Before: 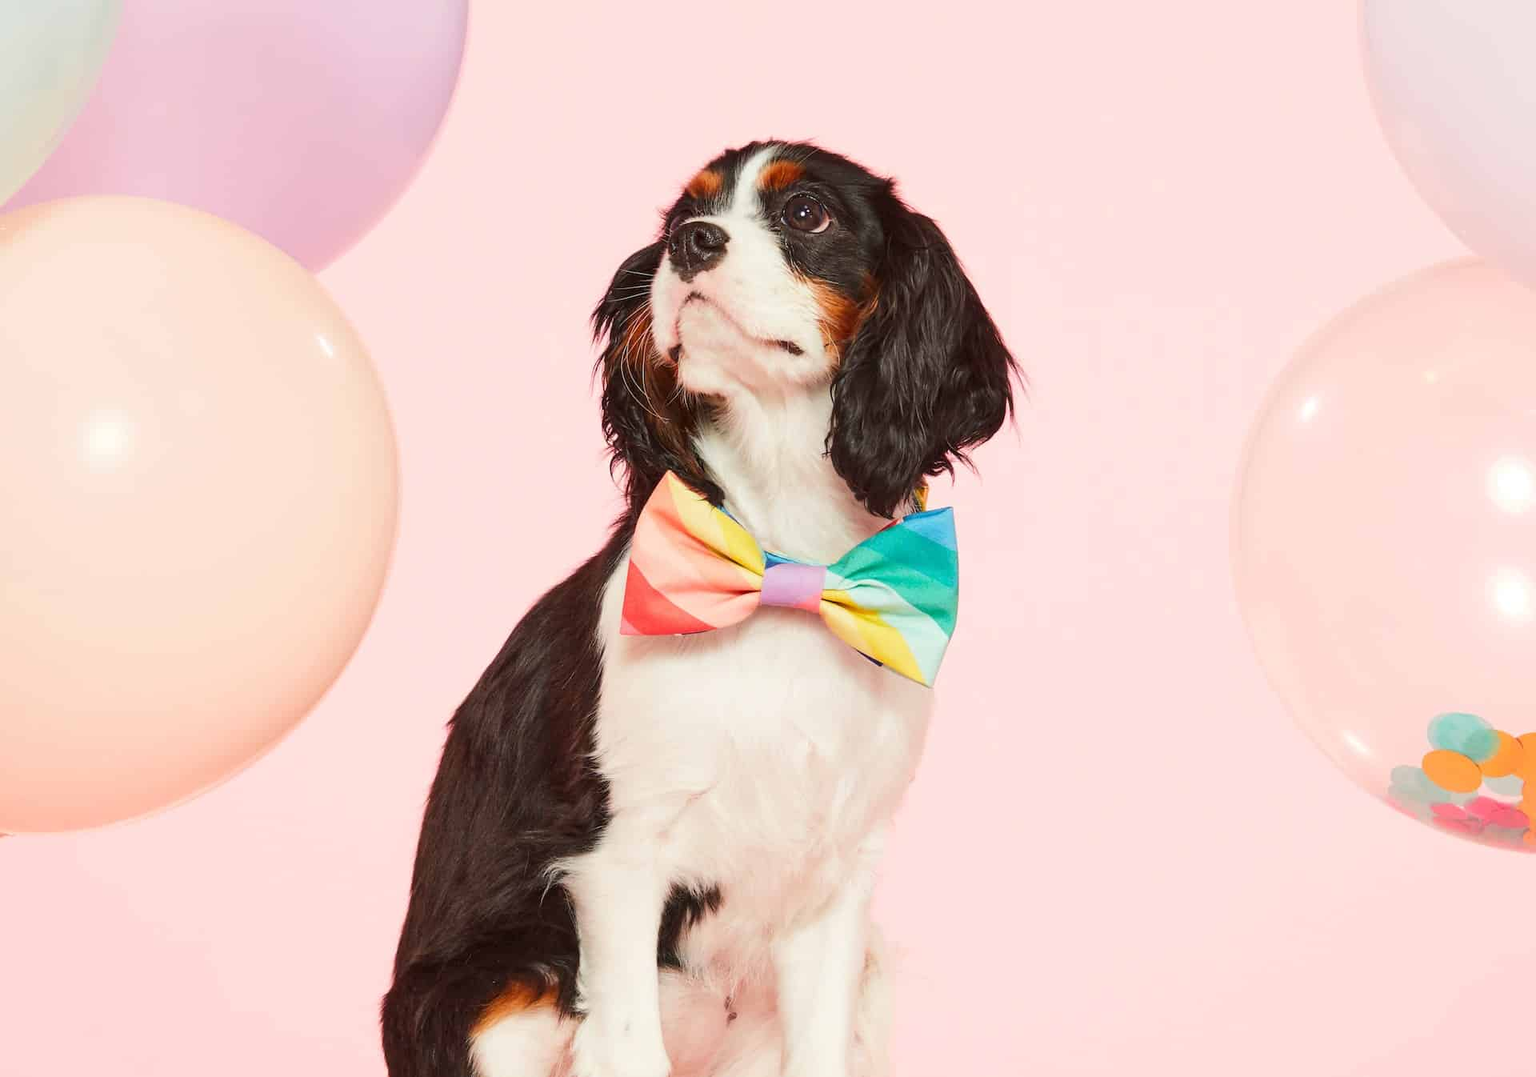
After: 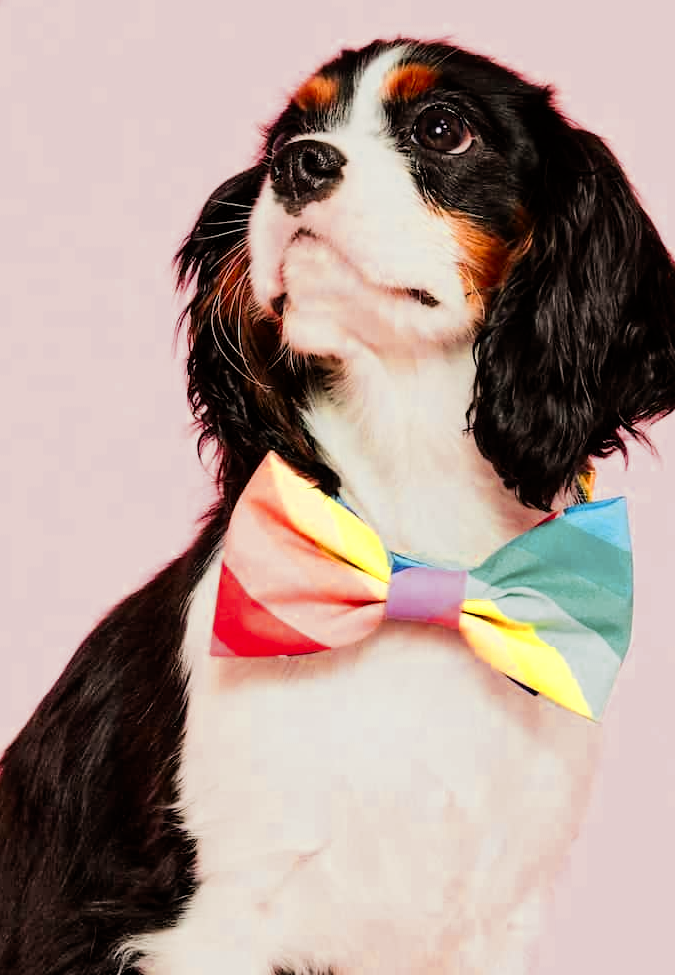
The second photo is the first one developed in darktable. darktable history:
color zones: curves: ch0 [(0.004, 0.305) (0.261, 0.623) (0.389, 0.399) (0.708, 0.571) (0.947, 0.34)]; ch1 [(0.025, 0.645) (0.229, 0.584) (0.326, 0.551) (0.484, 0.262) (0.757, 0.643)]
crop and rotate: left 29.476%, top 10.214%, right 35.32%, bottom 17.333%
filmic rgb: black relative exposure -5 EV, hardness 2.88, contrast 1.4, highlights saturation mix -30%
